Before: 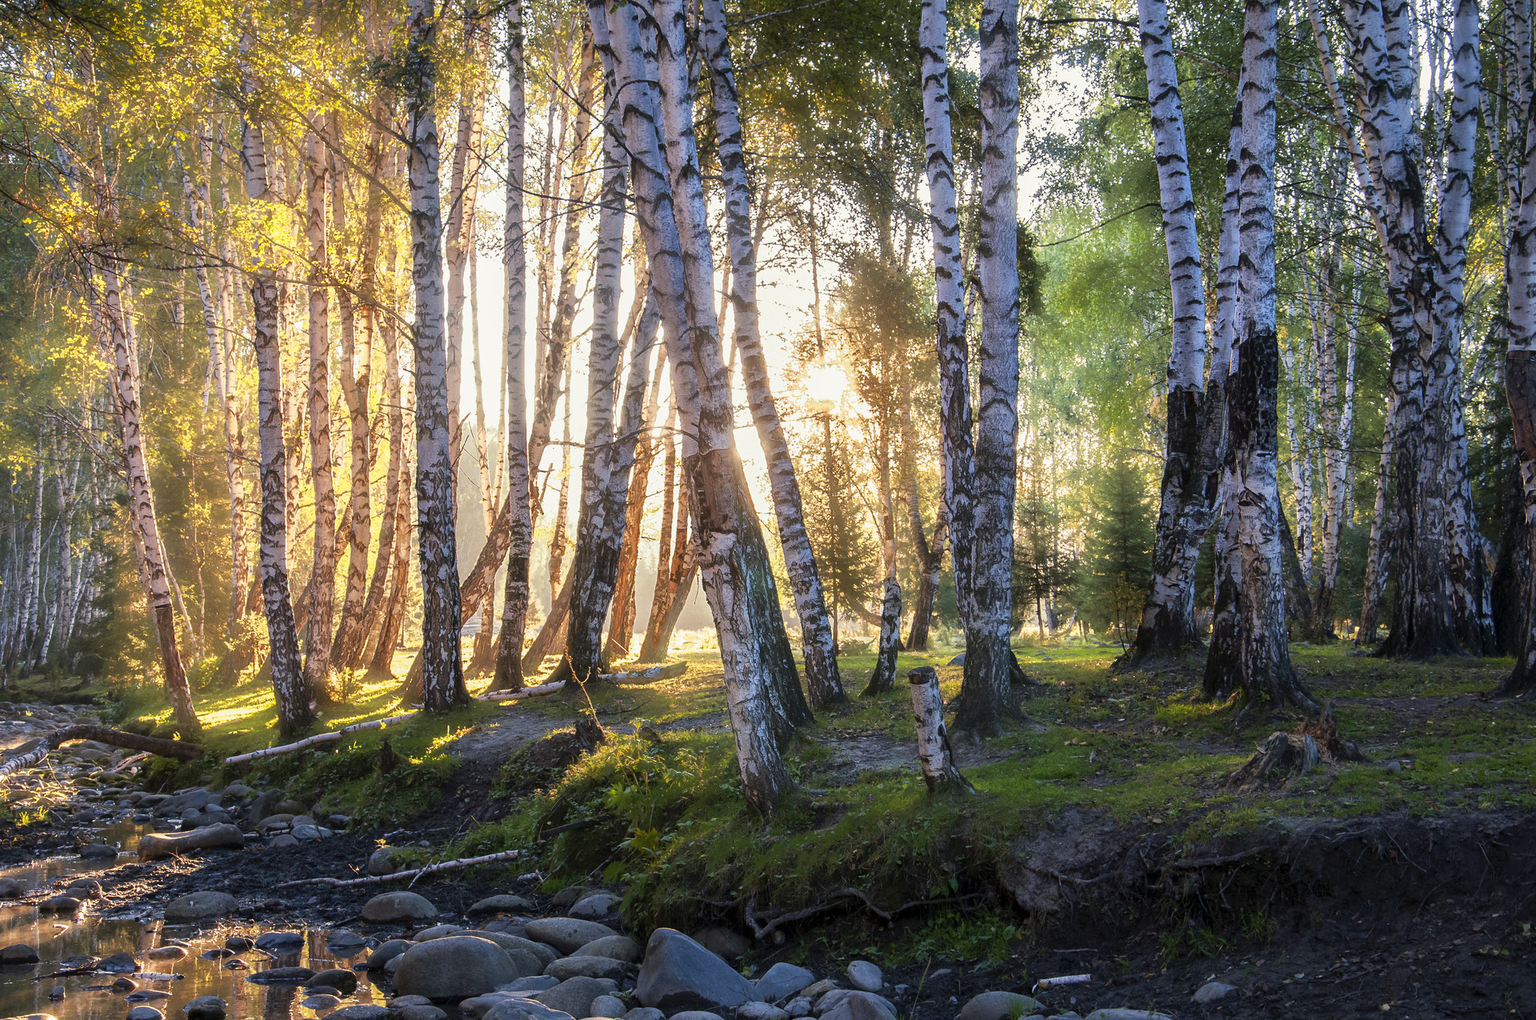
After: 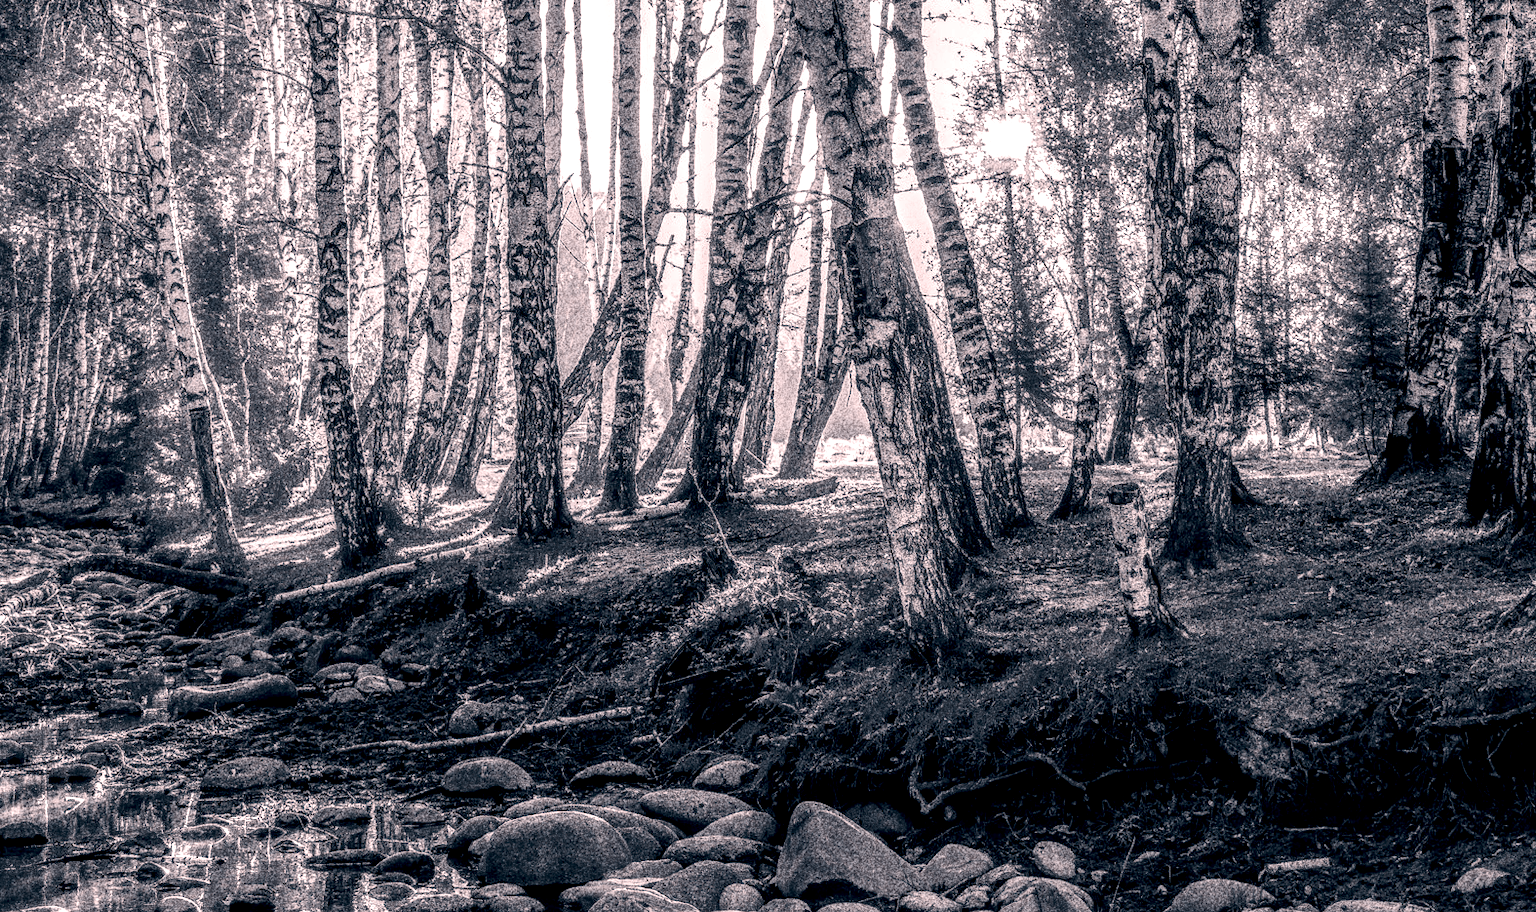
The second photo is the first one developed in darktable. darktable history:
color calibration: output gray [0.22, 0.42, 0.37, 0], gray › normalize channels true, illuminant same as pipeline (D50), adaptation XYZ, x 0.346, y 0.359, gamut compression 0
crop: top 26.531%, right 17.959%
grain: coarseness 30.02 ISO, strength 100%
local contrast: highlights 0%, shadows 0%, detail 300%, midtone range 0.3
color correction: highlights a* 14.46, highlights b* 5.85, shadows a* -5.53, shadows b* -15.24, saturation 0.85
